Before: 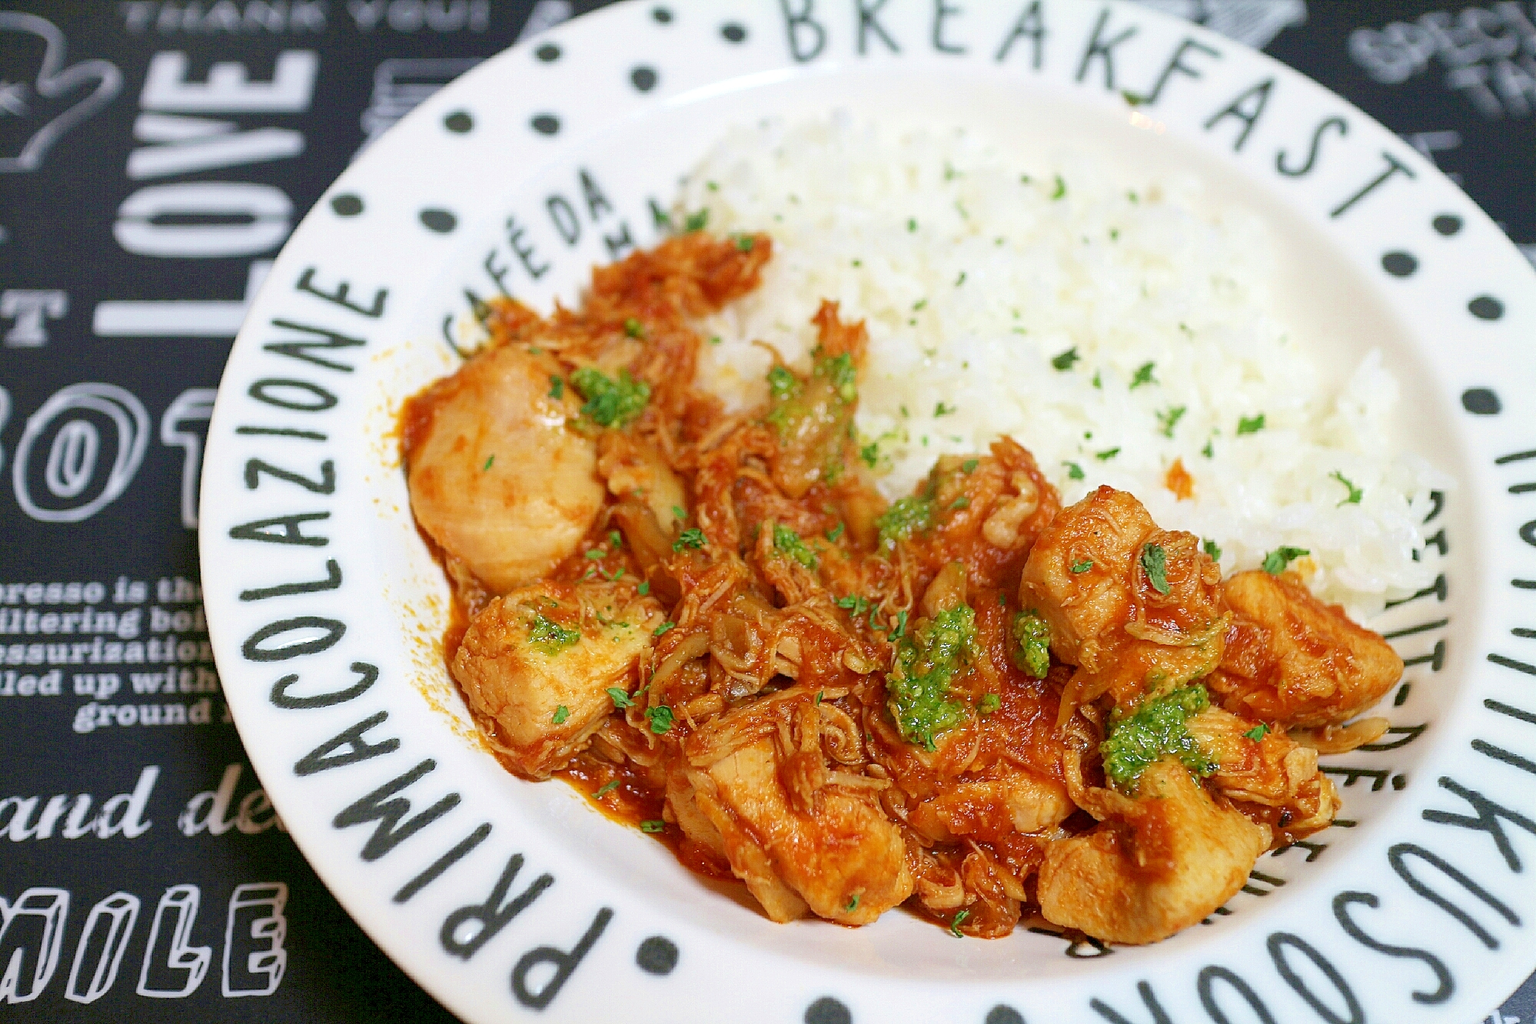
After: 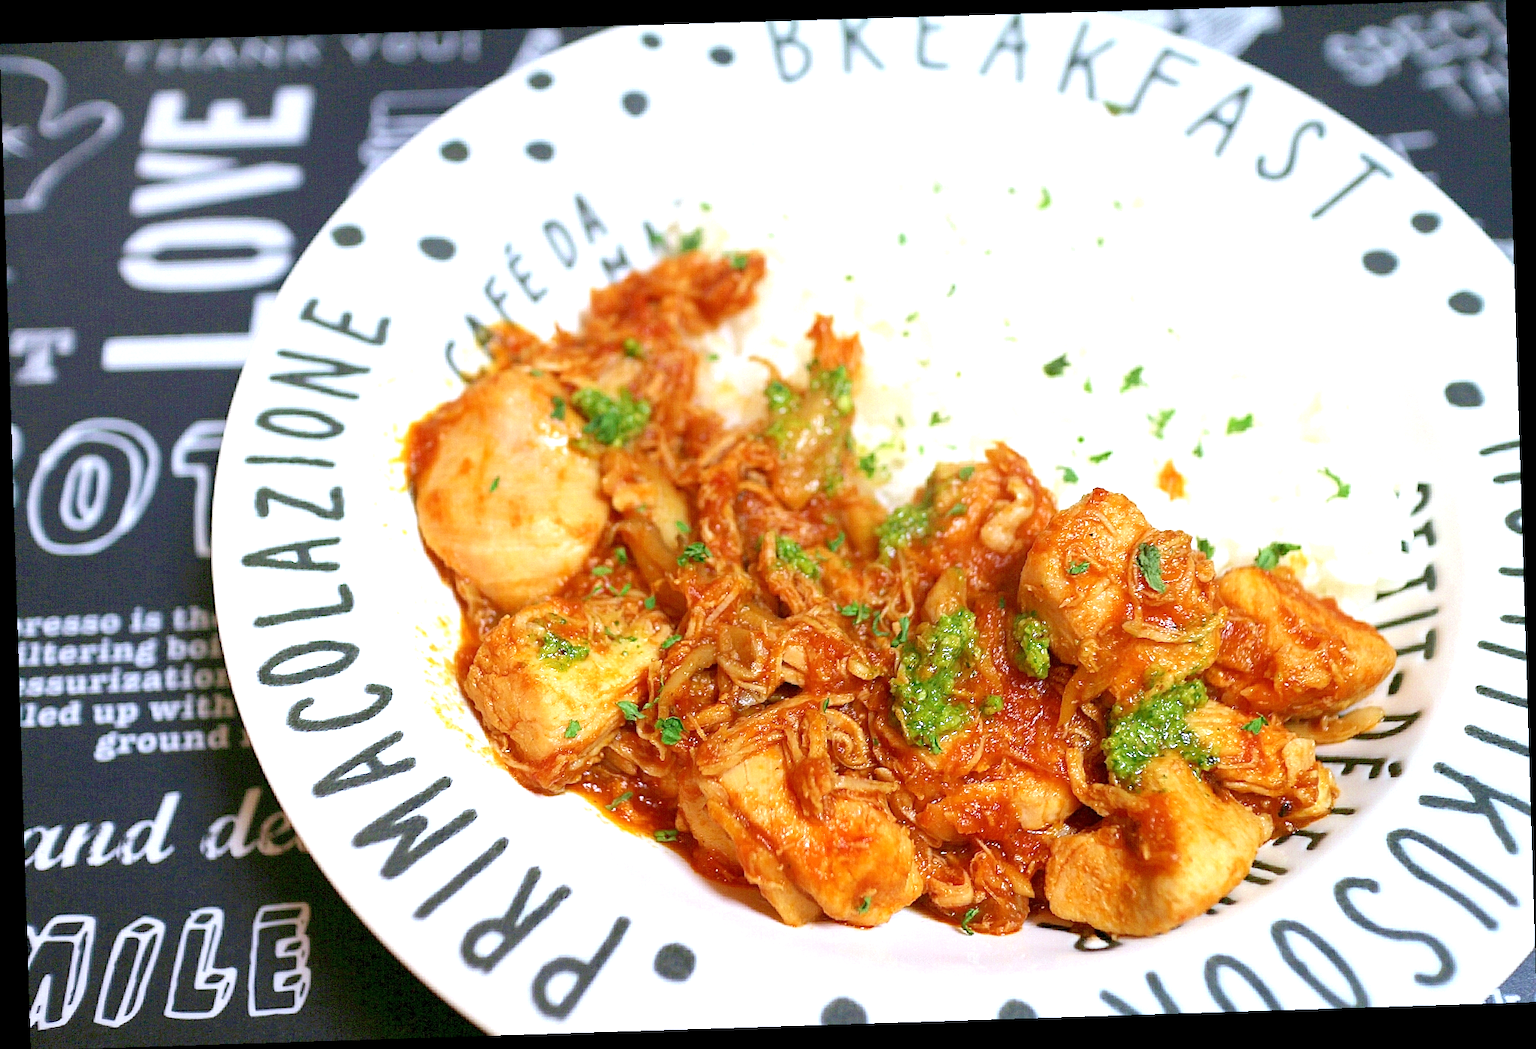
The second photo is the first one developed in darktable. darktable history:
white balance: red 0.984, blue 1.059
rotate and perspective: rotation -1.77°, lens shift (horizontal) 0.004, automatic cropping off
exposure: exposure 0.657 EV, compensate highlight preservation false
